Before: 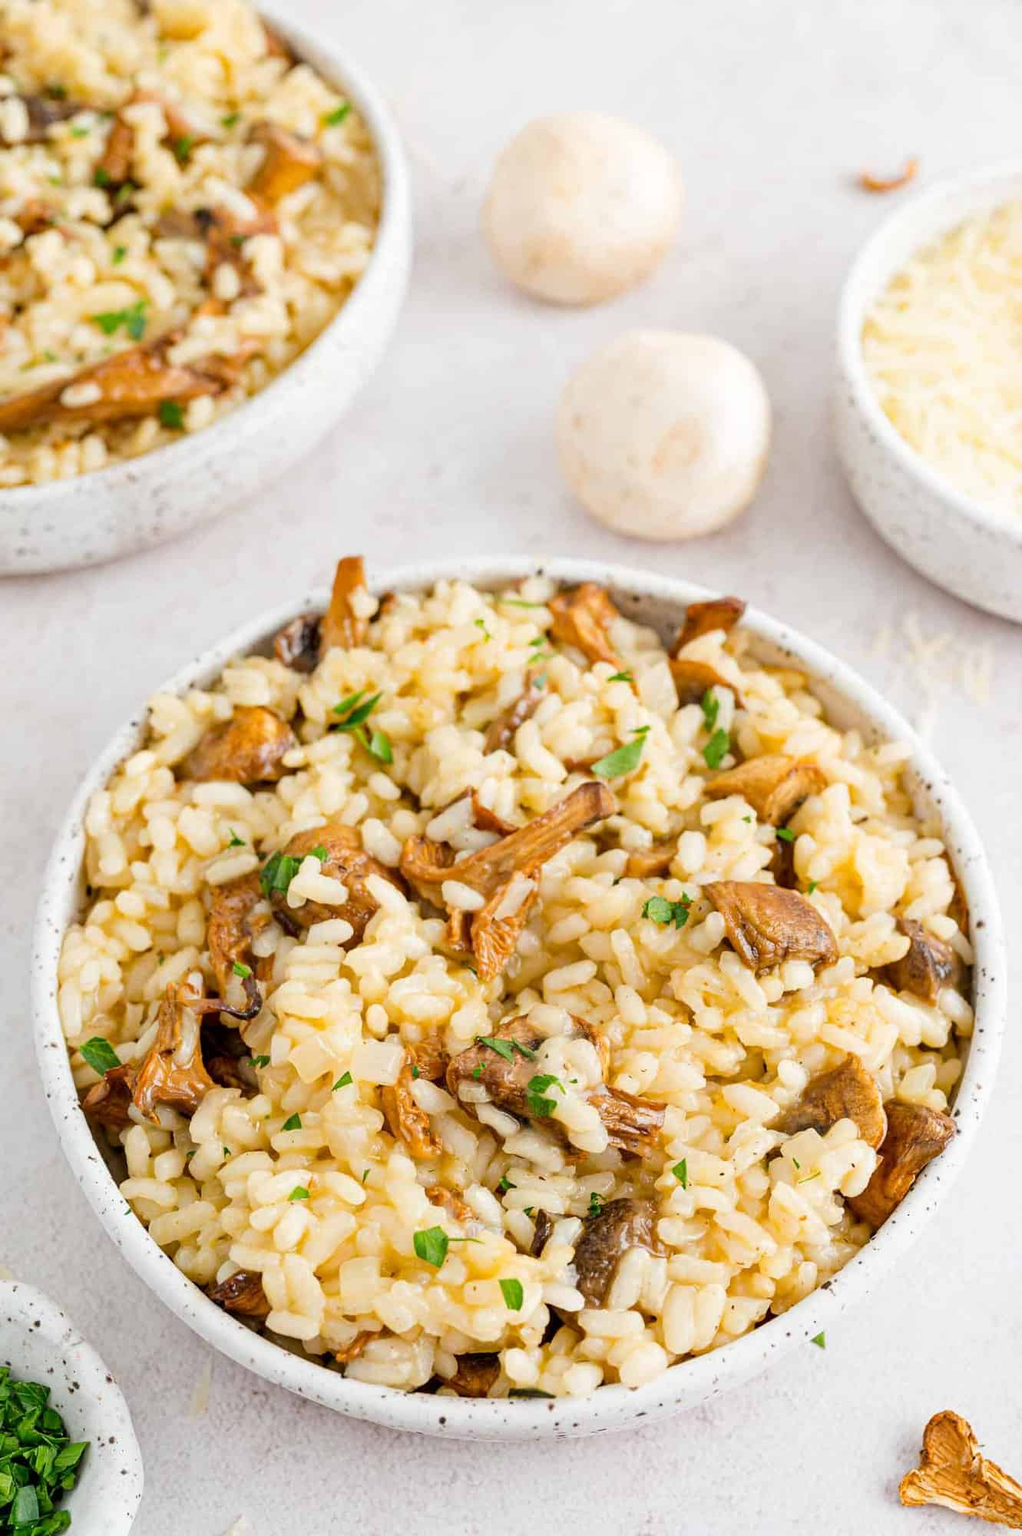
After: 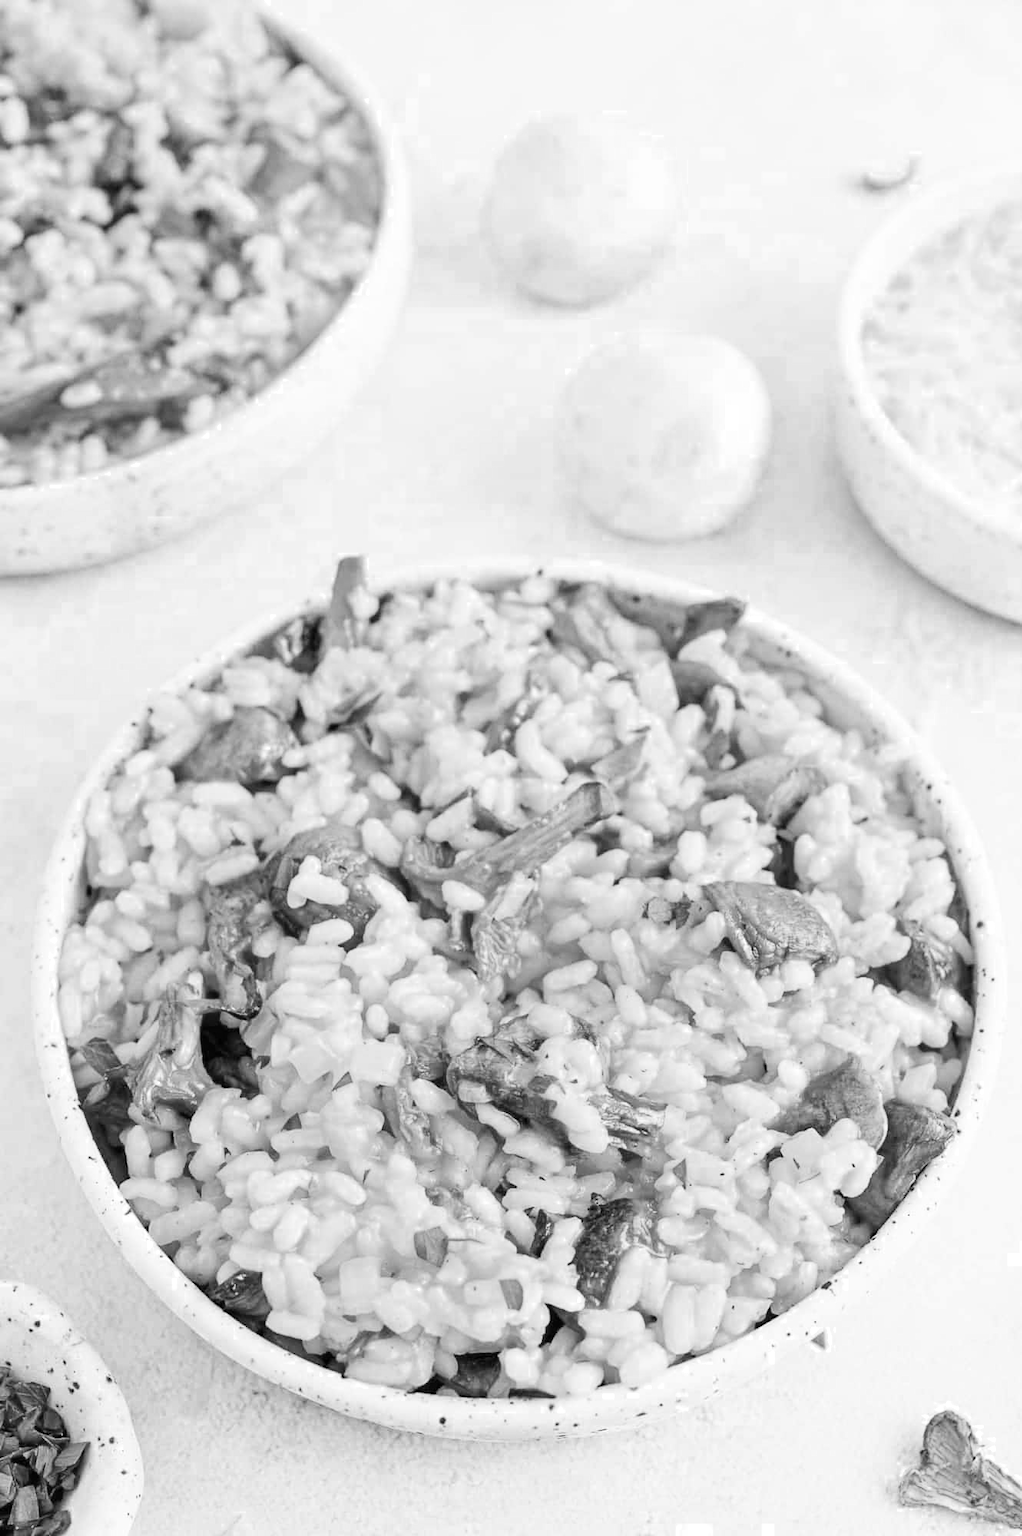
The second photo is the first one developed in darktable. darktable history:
contrast brightness saturation: contrast 0.203, brightness 0.168, saturation 0.215
color zones: curves: ch0 [(0, 0.613) (0.01, 0.613) (0.245, 0.448) (0.498, 0.529) (0.642, 0.665) (0.879, 0.777) (0.99, 0.613)]; ch1 [(0, 0) (0.143, 0) (0.286, 0) (0.429, 0) (0.571, 0) (0.714, 0) (0.857, 0)]
